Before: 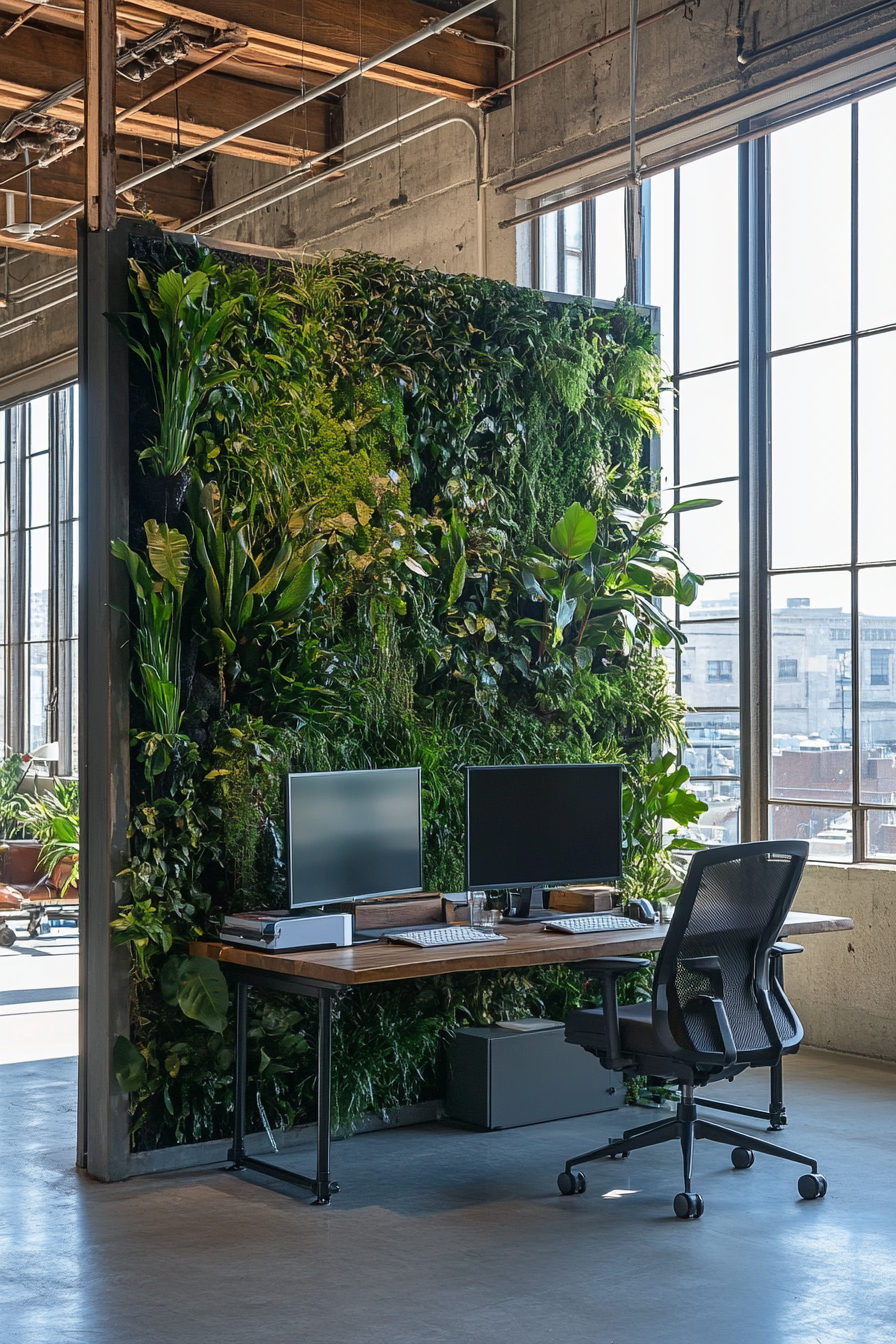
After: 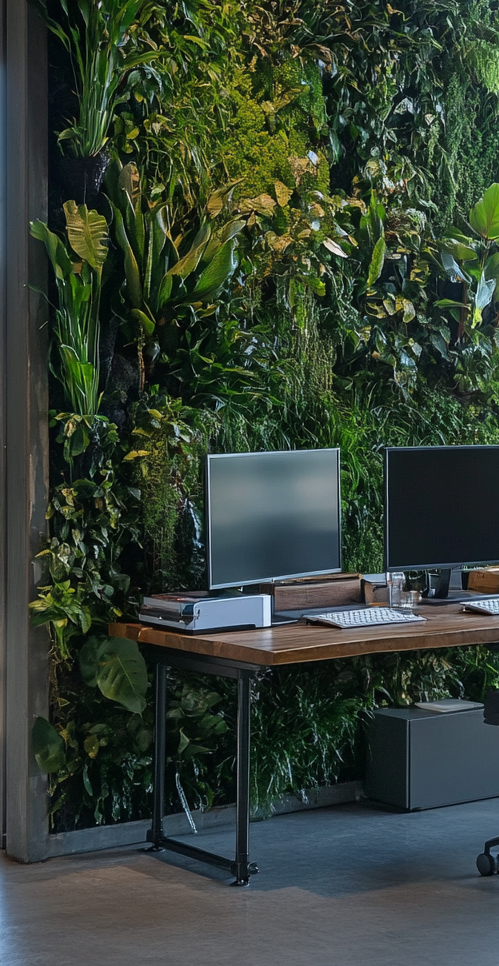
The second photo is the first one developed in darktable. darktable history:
crop: left 9.123%, top 23.776%, right 35.074%, bottom 4.338%
